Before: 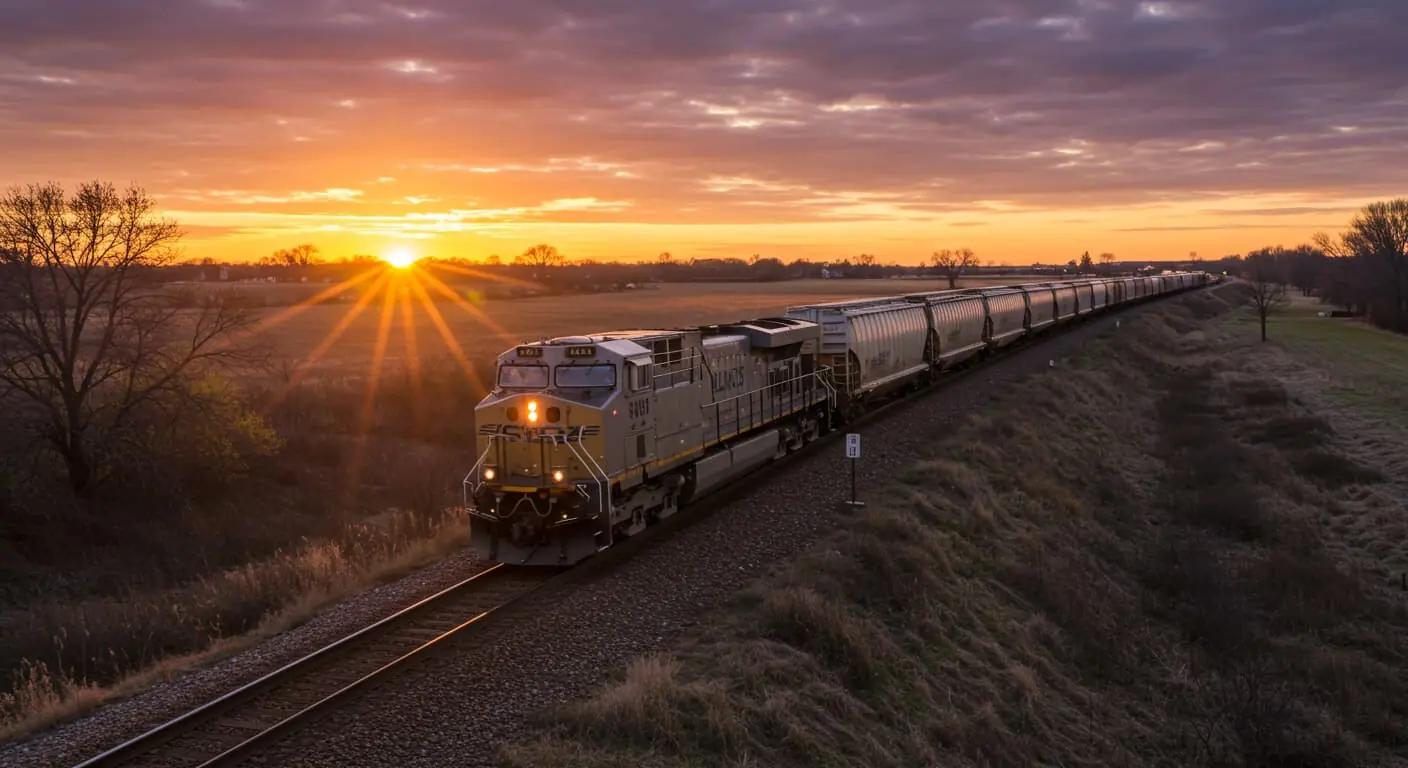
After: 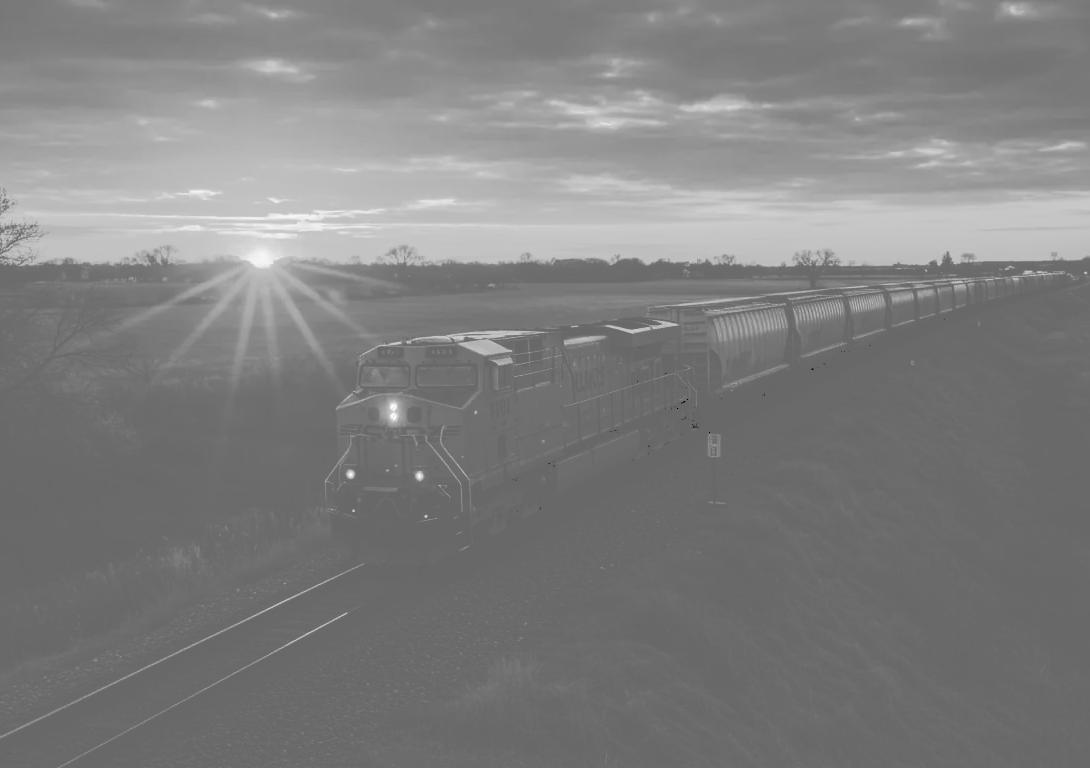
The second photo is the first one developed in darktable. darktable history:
crop: left 9.88%, right 12.664%
tone curve: curves: ch0 [(0, 0) (0.003, 0.437) (0.011, 0.438) (0.025, 0.441) (0.044, 0.441) (0.069, 0.441) (0.1, 0.444) (0.136, 0.447) (0.177, 0.452) (0.224, 0.457) (0.277, 0.466) (0.335, 0.485) (0.399, 0.514) (0.468, 0.558) (0.543, 0.616) (0.623, 0.686) (0.709, 0.76) (0.801, 0.803) (0.898, 0.825) (1, 1)], preserve colors none
monochrome: size 1
